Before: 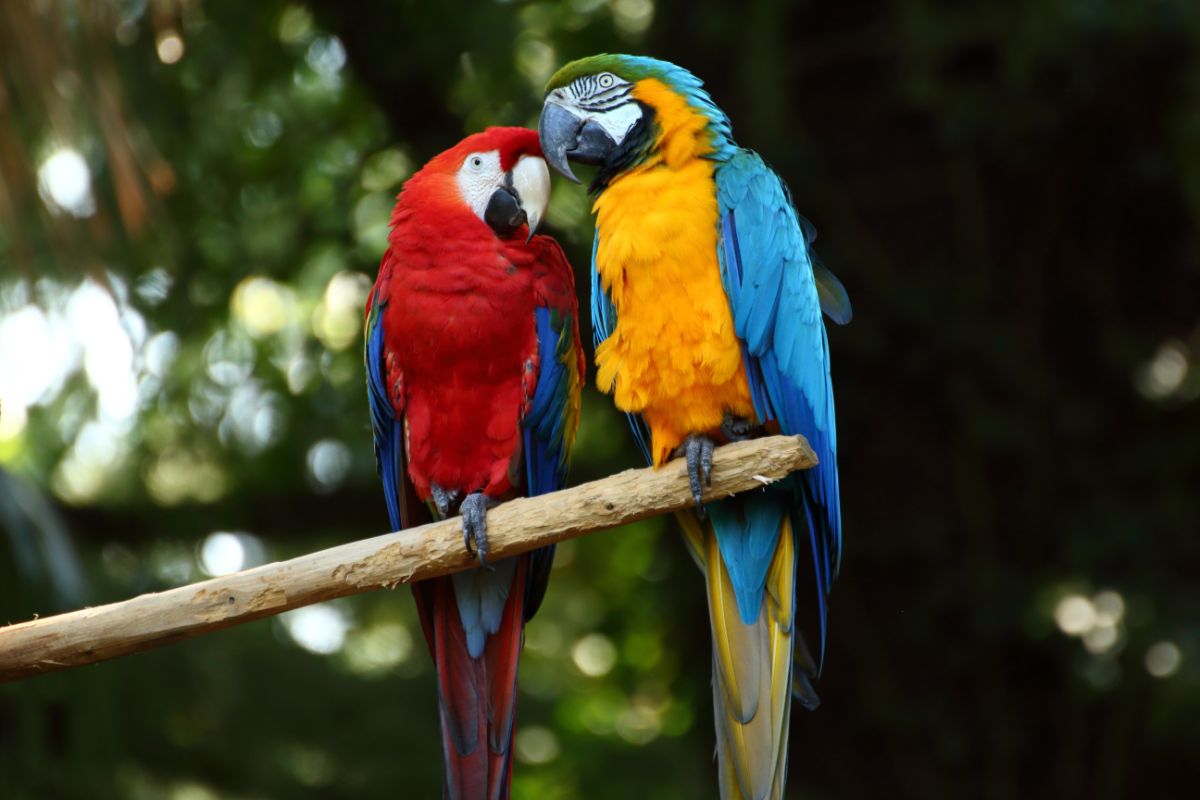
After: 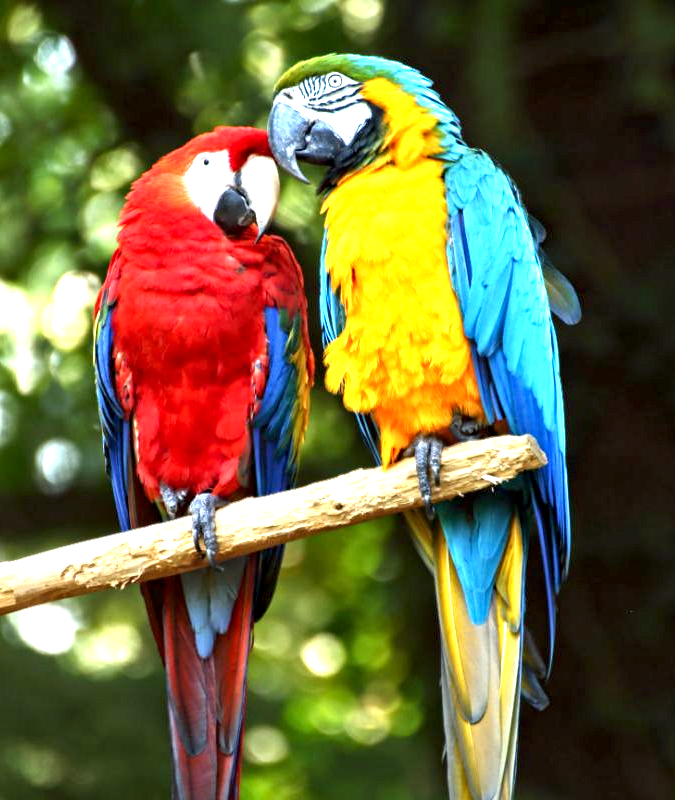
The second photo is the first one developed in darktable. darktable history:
crop and rotate: left 22.652%, right 21.06%
exposure: black level correction 0.001, exposure 1.646 EV, compensate highlight preservation false
contrast equalizer: y [[0.5, 0.501, 0.525, 0.597, 0.58, 0.514], [0.5 ×6], [0.5 ×6], [0 ×6], [0 ×6]]
